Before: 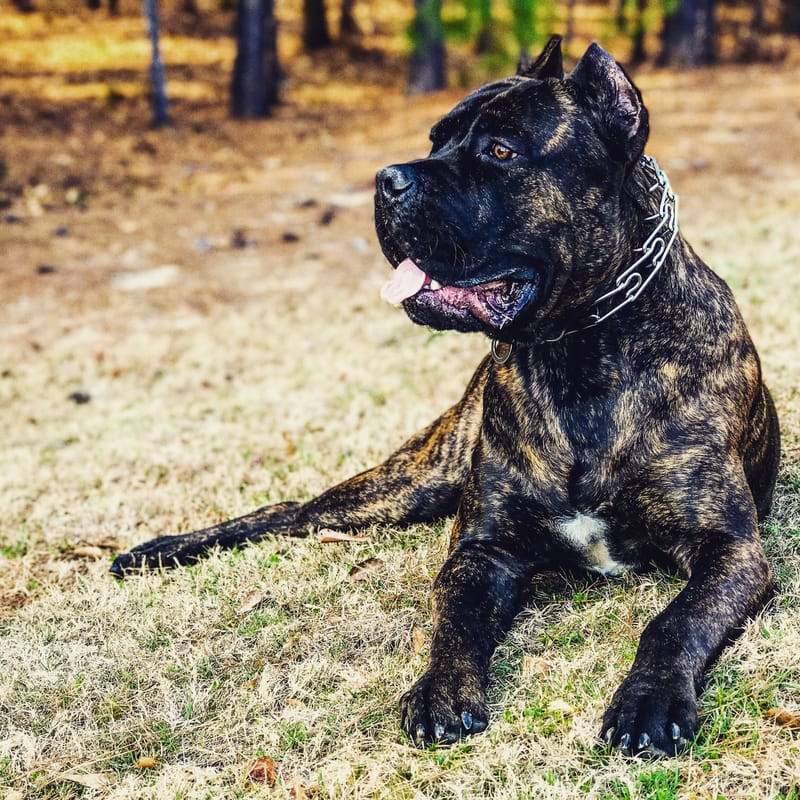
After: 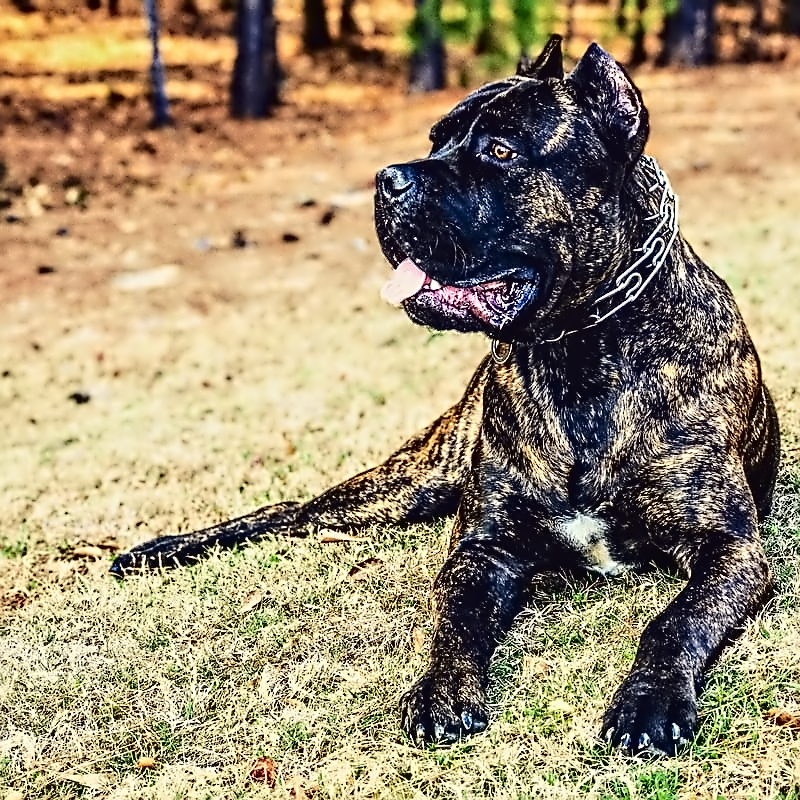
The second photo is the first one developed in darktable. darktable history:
tone curve: curves: ch0 [(0, 0.021) (0.049, 0.044) (0.152, 0.14) (0.328, 0.377) (0.473, 0.543) (0.641, 0.705) (0.868, 0.887) (1, 0.969)]; ch1 [(0, 0) (0.322, 0.328) (0.43, 0.425) (0.474, 0.466) (0.502, 0.503) (0.522, 0.526) (0.564, 0.591) (0.602, 0.632) (0.677, 0.701) (0.859, 0.885) (1, 1)]; ch2 [(0, 0) (0.33, 0.301) (0.447, 0.44) (0.487, 0.496) (0.502, 0.516) (0.535, 0.554) (0.565, 0.598) (0.618, 0.629) (1, 1)], color space Lab, independent channels, preserve colors none
sharpen: on, module defaults
contrast equalizer: octaves 7, y [[0.5, 0.542, 0.583, 0.625, 0.667, 0.708], [0.5 ×6], [0.5 ×6], [0, 0.033, 0.067, 0.1, 0.133, 0.167], [0, 0.05, 0.1, 0.15, 0.2, 0.25]]
